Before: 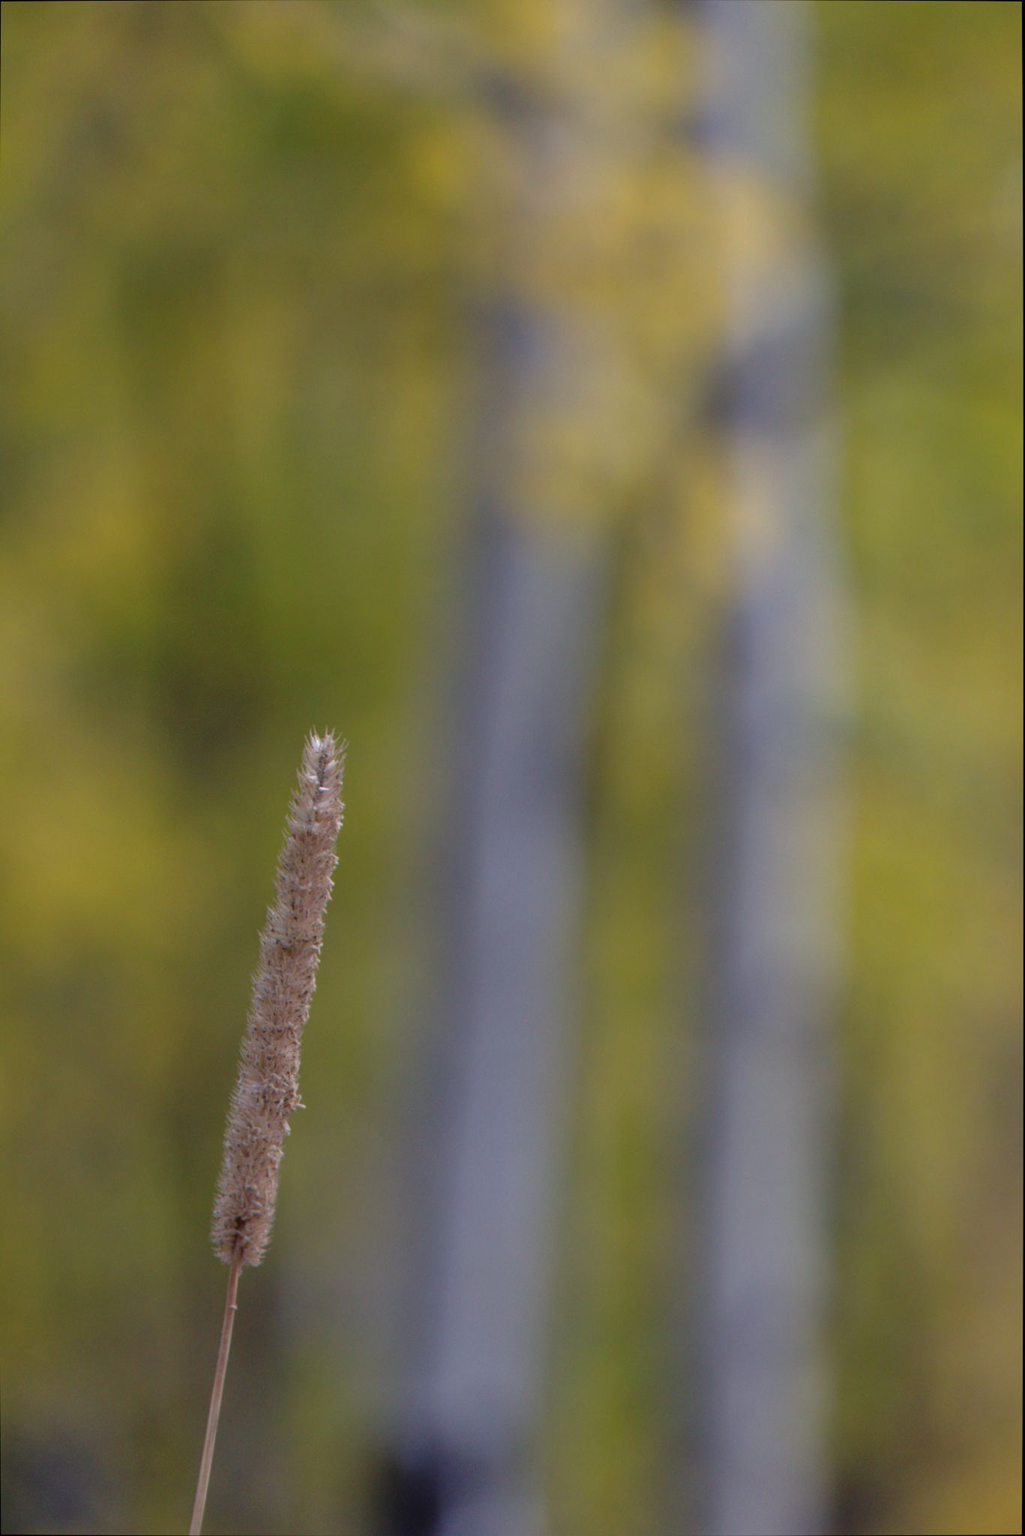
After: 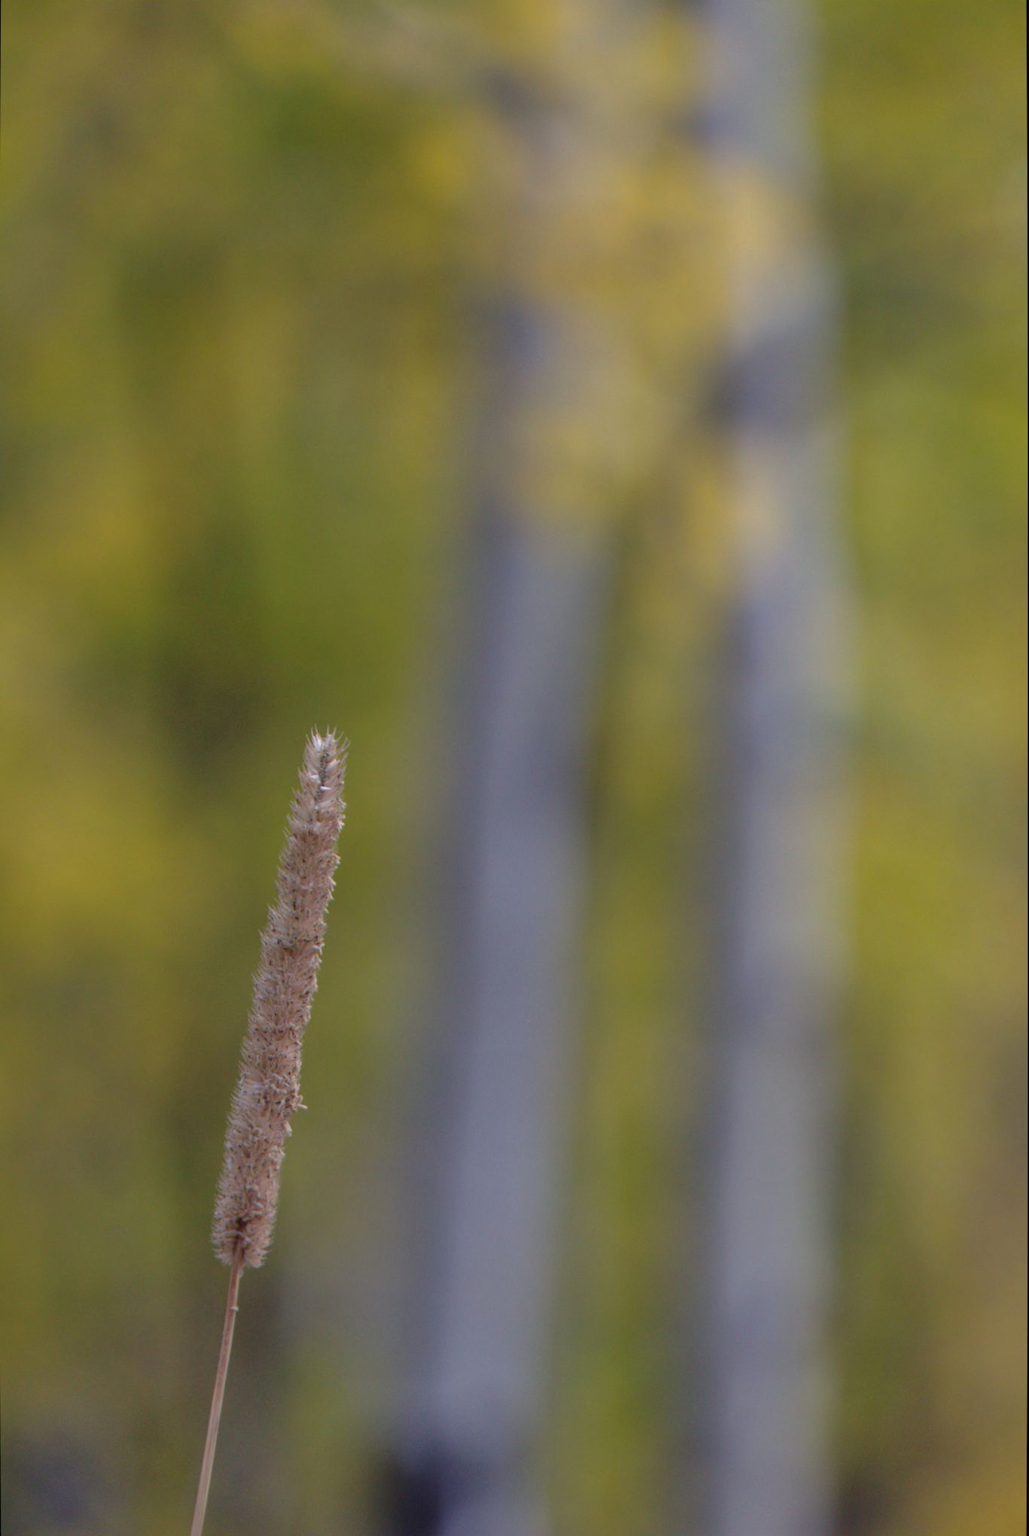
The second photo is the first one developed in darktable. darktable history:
crop: top 0.246%, bottom 0.107%
tone equalizer: -7 EV 0.124 EV, edges refinement/feathering 500, mask exposure compensation -1.57 EV, preserve details no
shadows and highlights: on, module defaults
